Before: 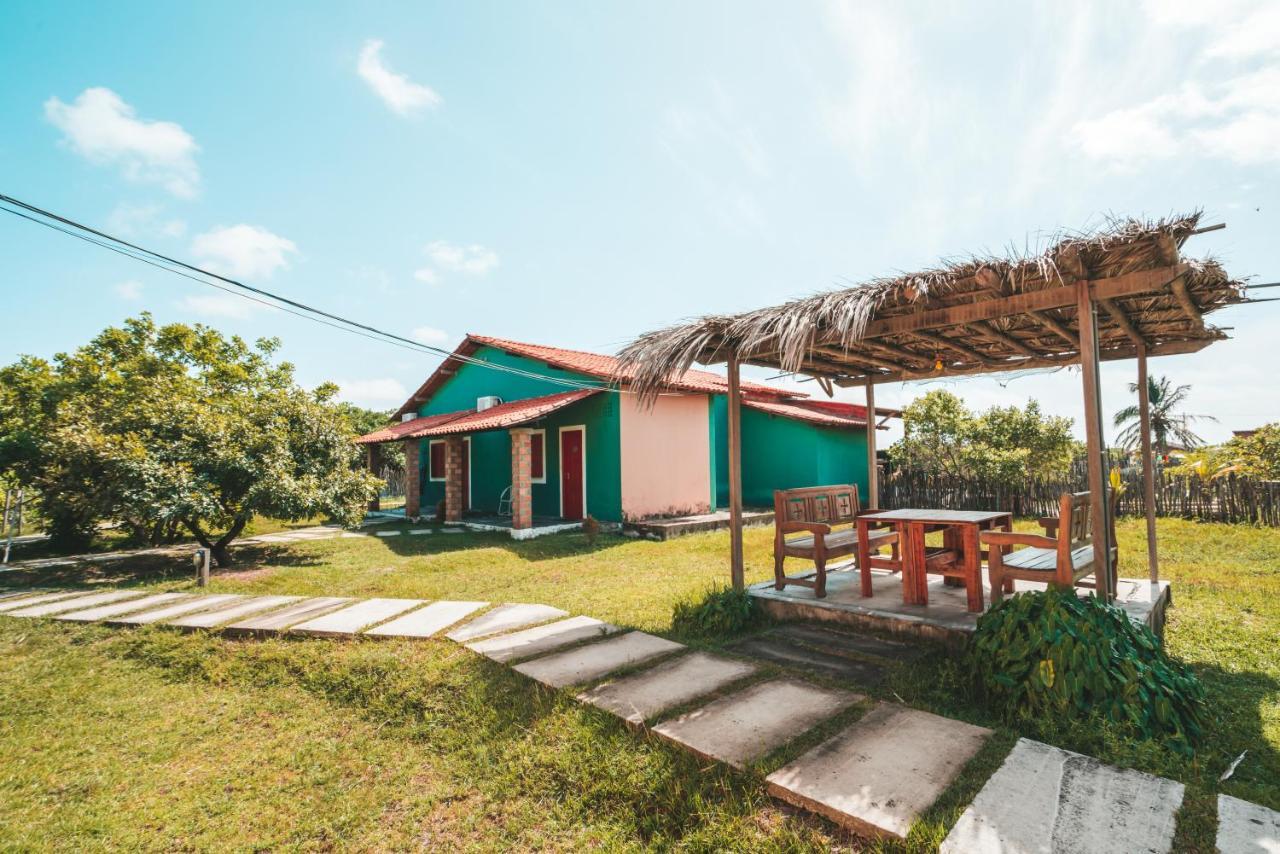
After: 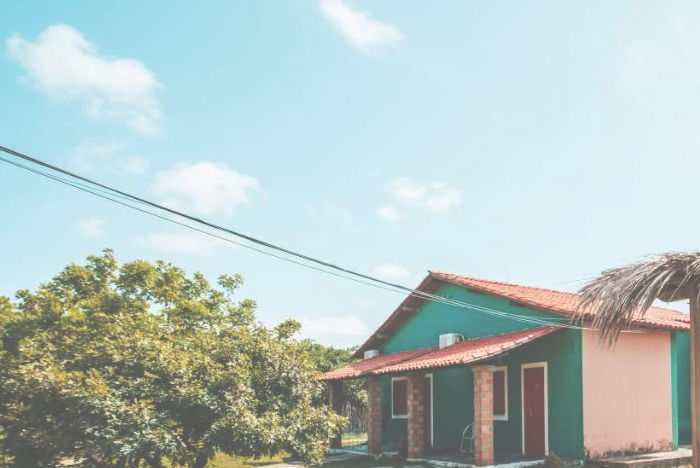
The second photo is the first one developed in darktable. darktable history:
exposure: black level correction -0.087, compensate highlight preservation false
crop and rotate: left 3.047%, top 7.509%, right 42.236%, bottom 37.598%
